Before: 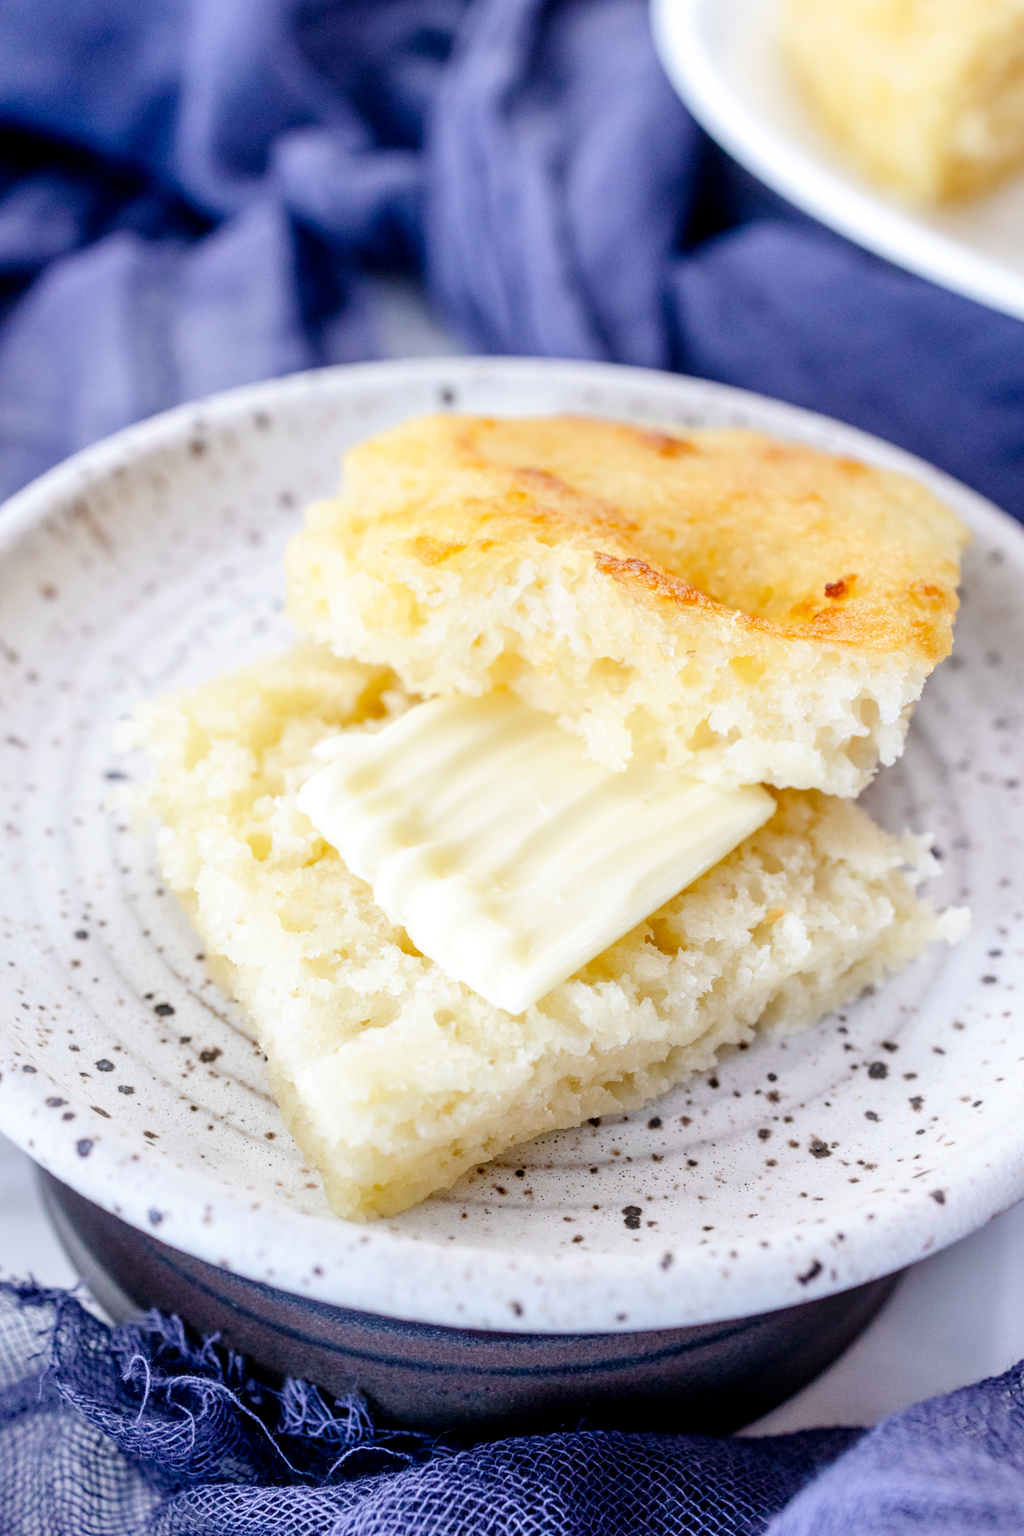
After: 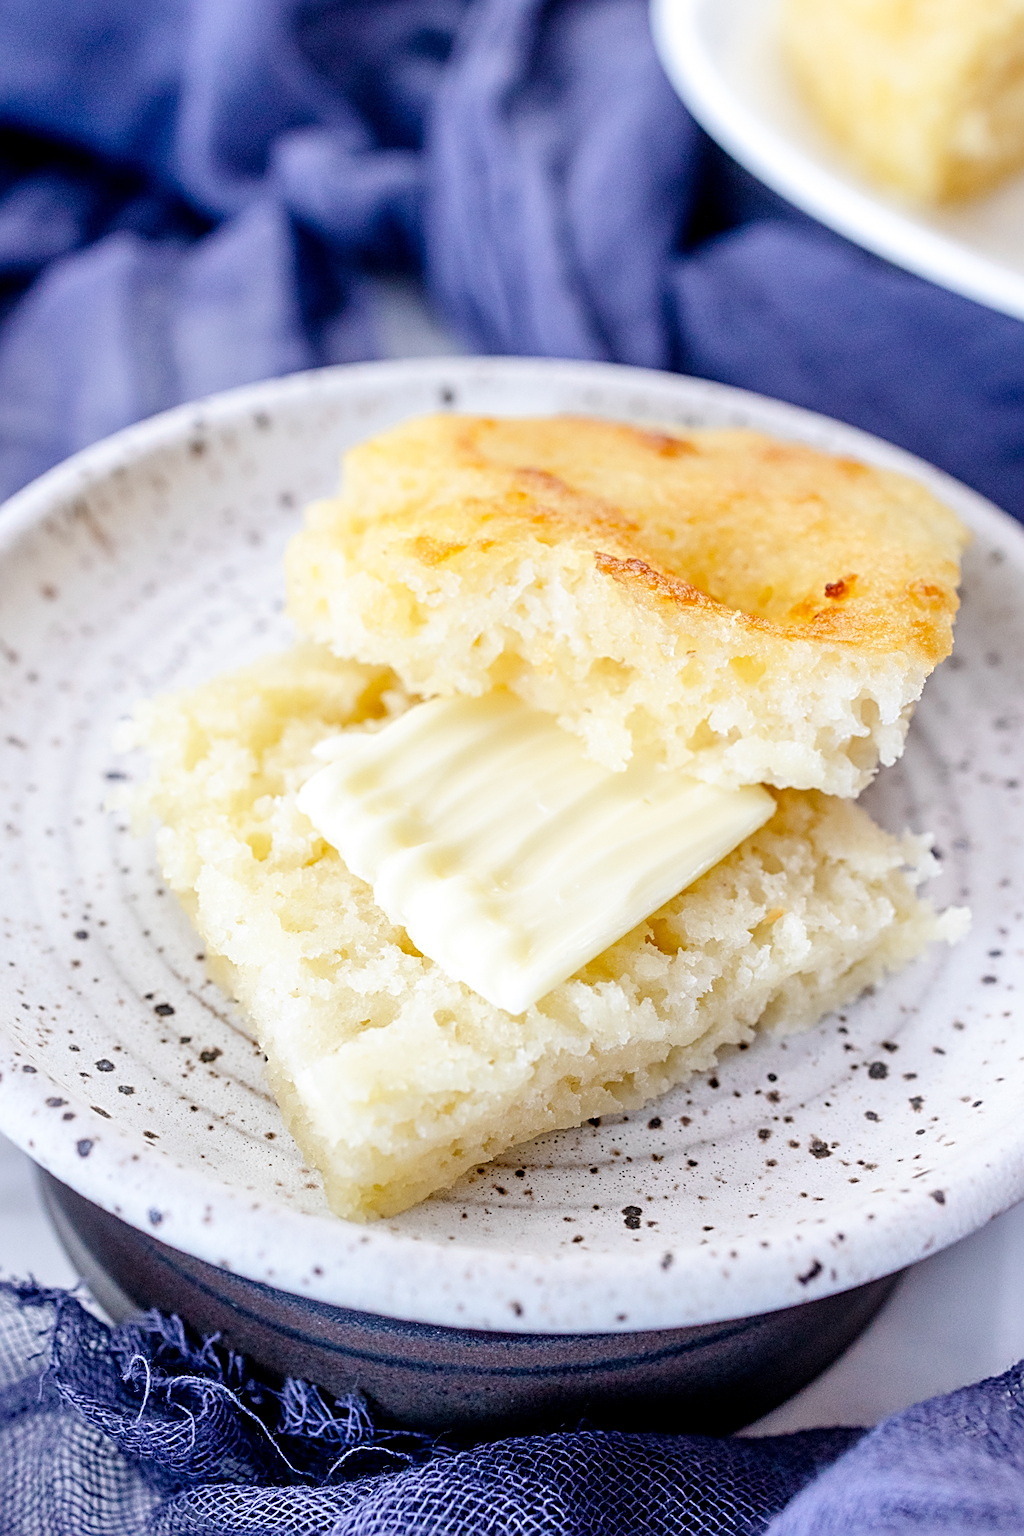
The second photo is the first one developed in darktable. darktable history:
sharpen: radius 2.533, amount 0.627
